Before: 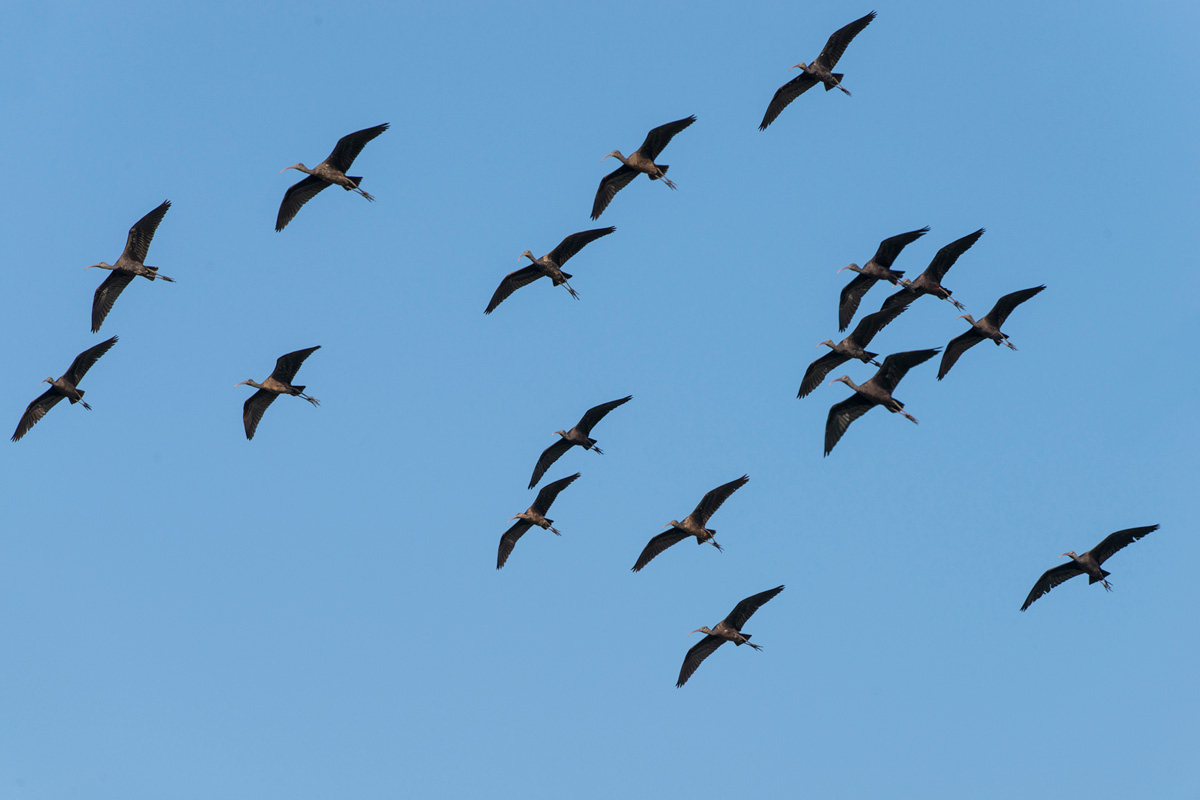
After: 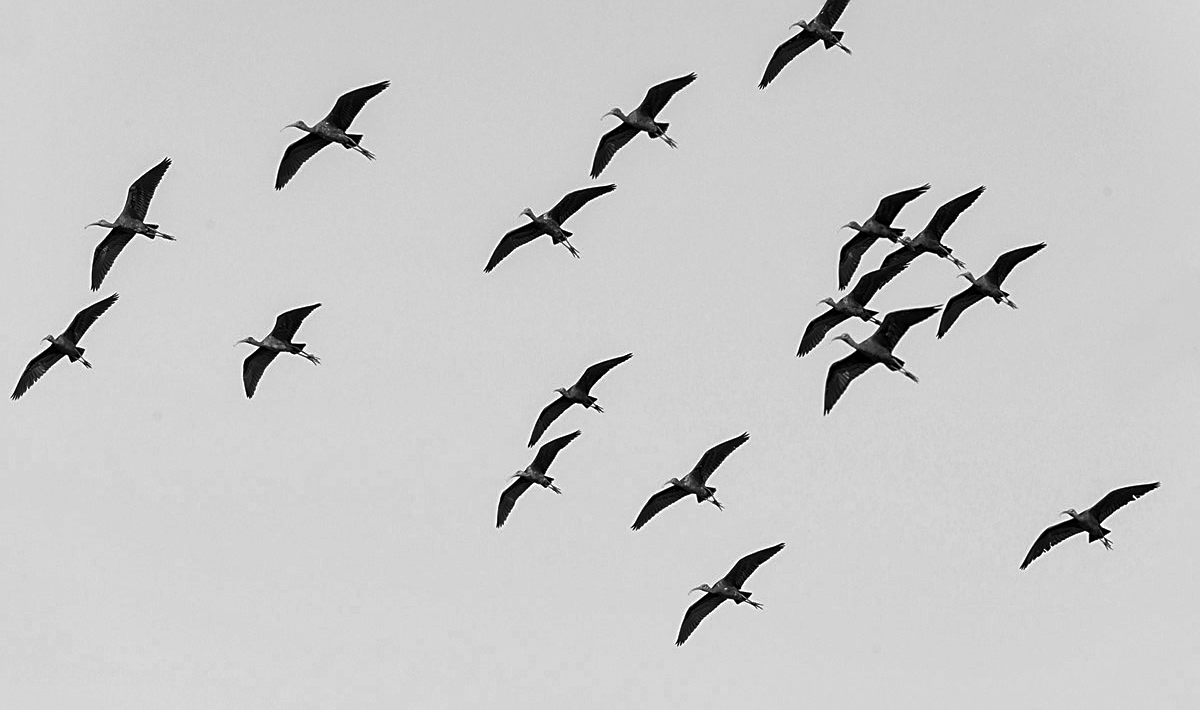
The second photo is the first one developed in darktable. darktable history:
sharpen: on, module defaults
color zones: curves: ch0 [(0, 0.613) (0.01, 0.613) (0.245, 0.448) (0.498, 0.529) (0.642, 0.665) (0.879, 0.777) (0.99, 0.613)]; ch1 [(0, 0) (0.143, 0) (0.286, 0) (0.429, 0) (0.571, 0) (0.714, 0) (0.857, 0)]
crop and rotate: top 5.448%, bottom 5.739%
local contrast: mode bilateral grid, contrast 21, coarseness 49, detail 162%, midtone range 0.2
